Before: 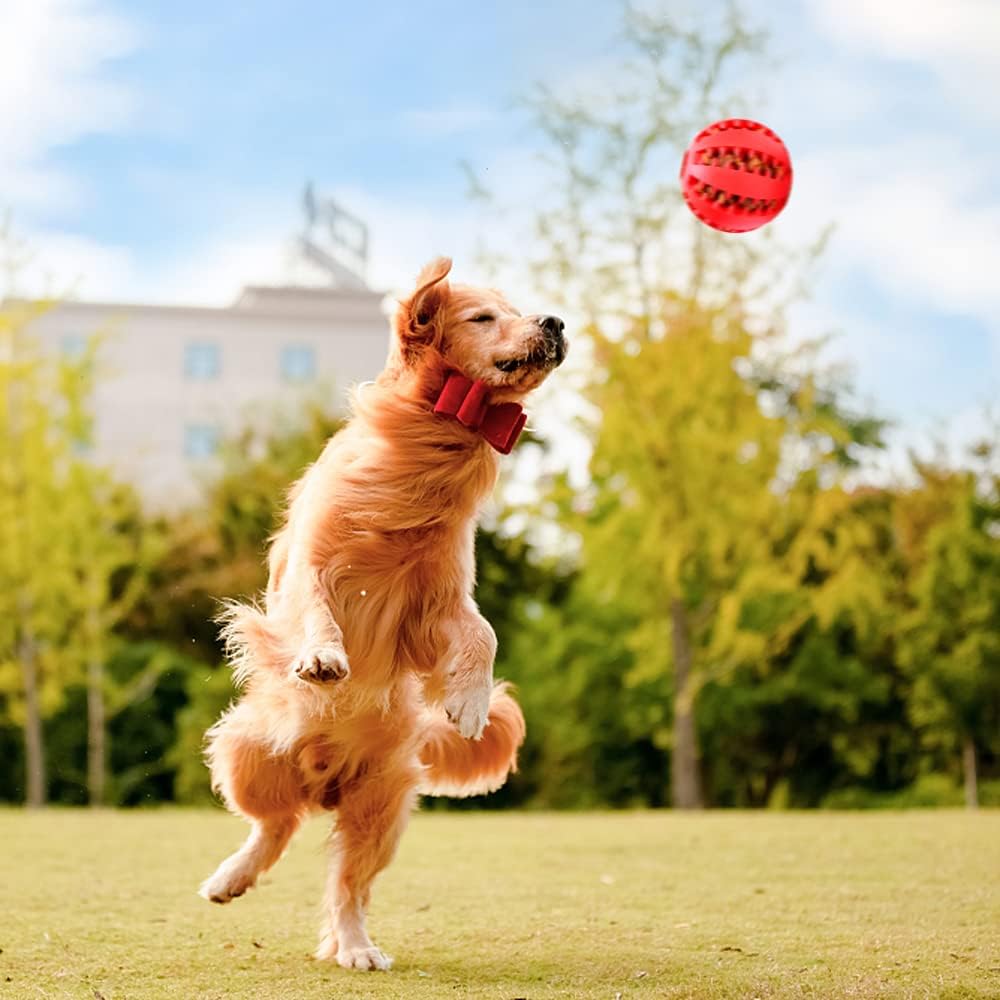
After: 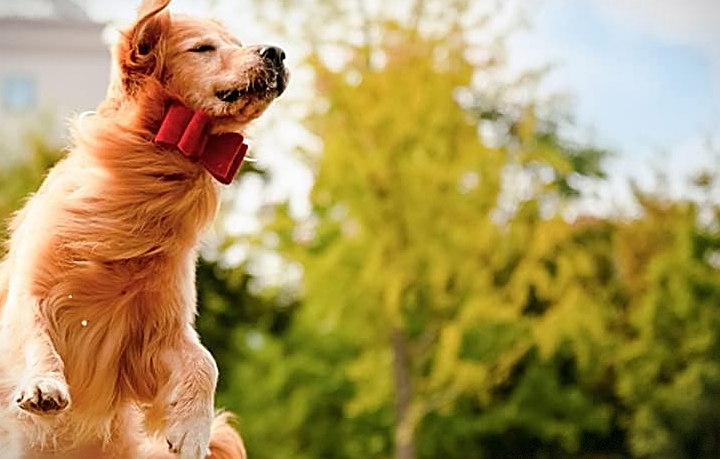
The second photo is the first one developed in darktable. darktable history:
sharpen: on, module defaults
vignetting: fall-off start 100%, brightness -0.406, saturation -0.3, width/height ratio 1.324, dithering 8-bit output, unbound false
crop and rotate: left 27.938%, top 27.046%, bottom 27.046%
tone equalizer: on, module defaults
